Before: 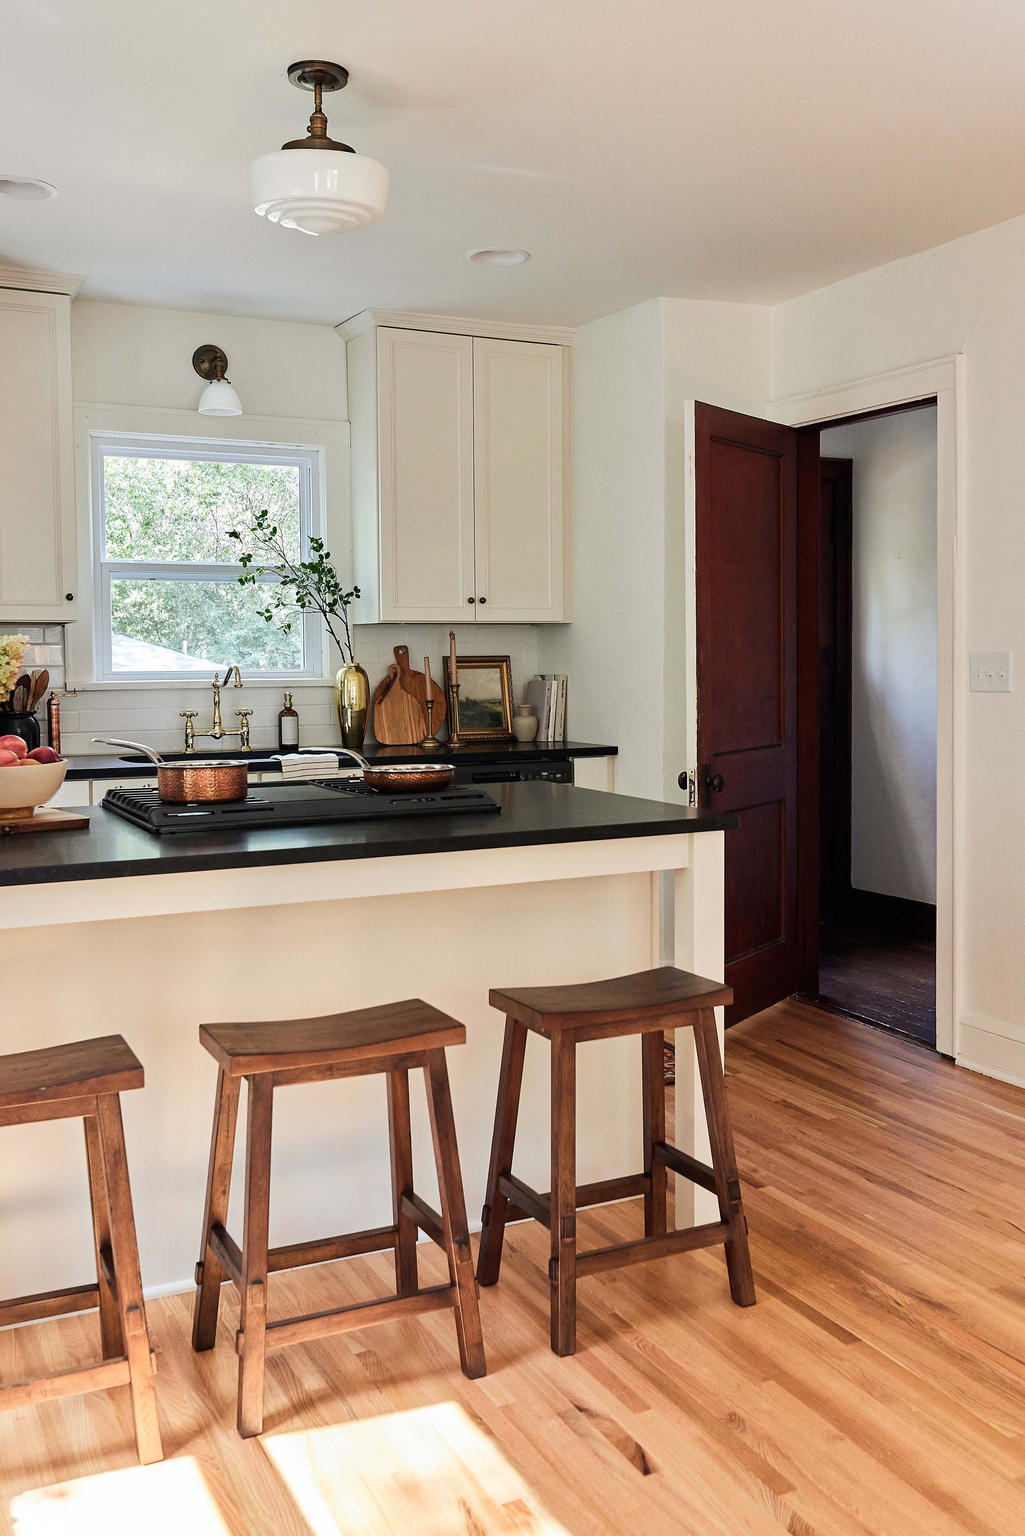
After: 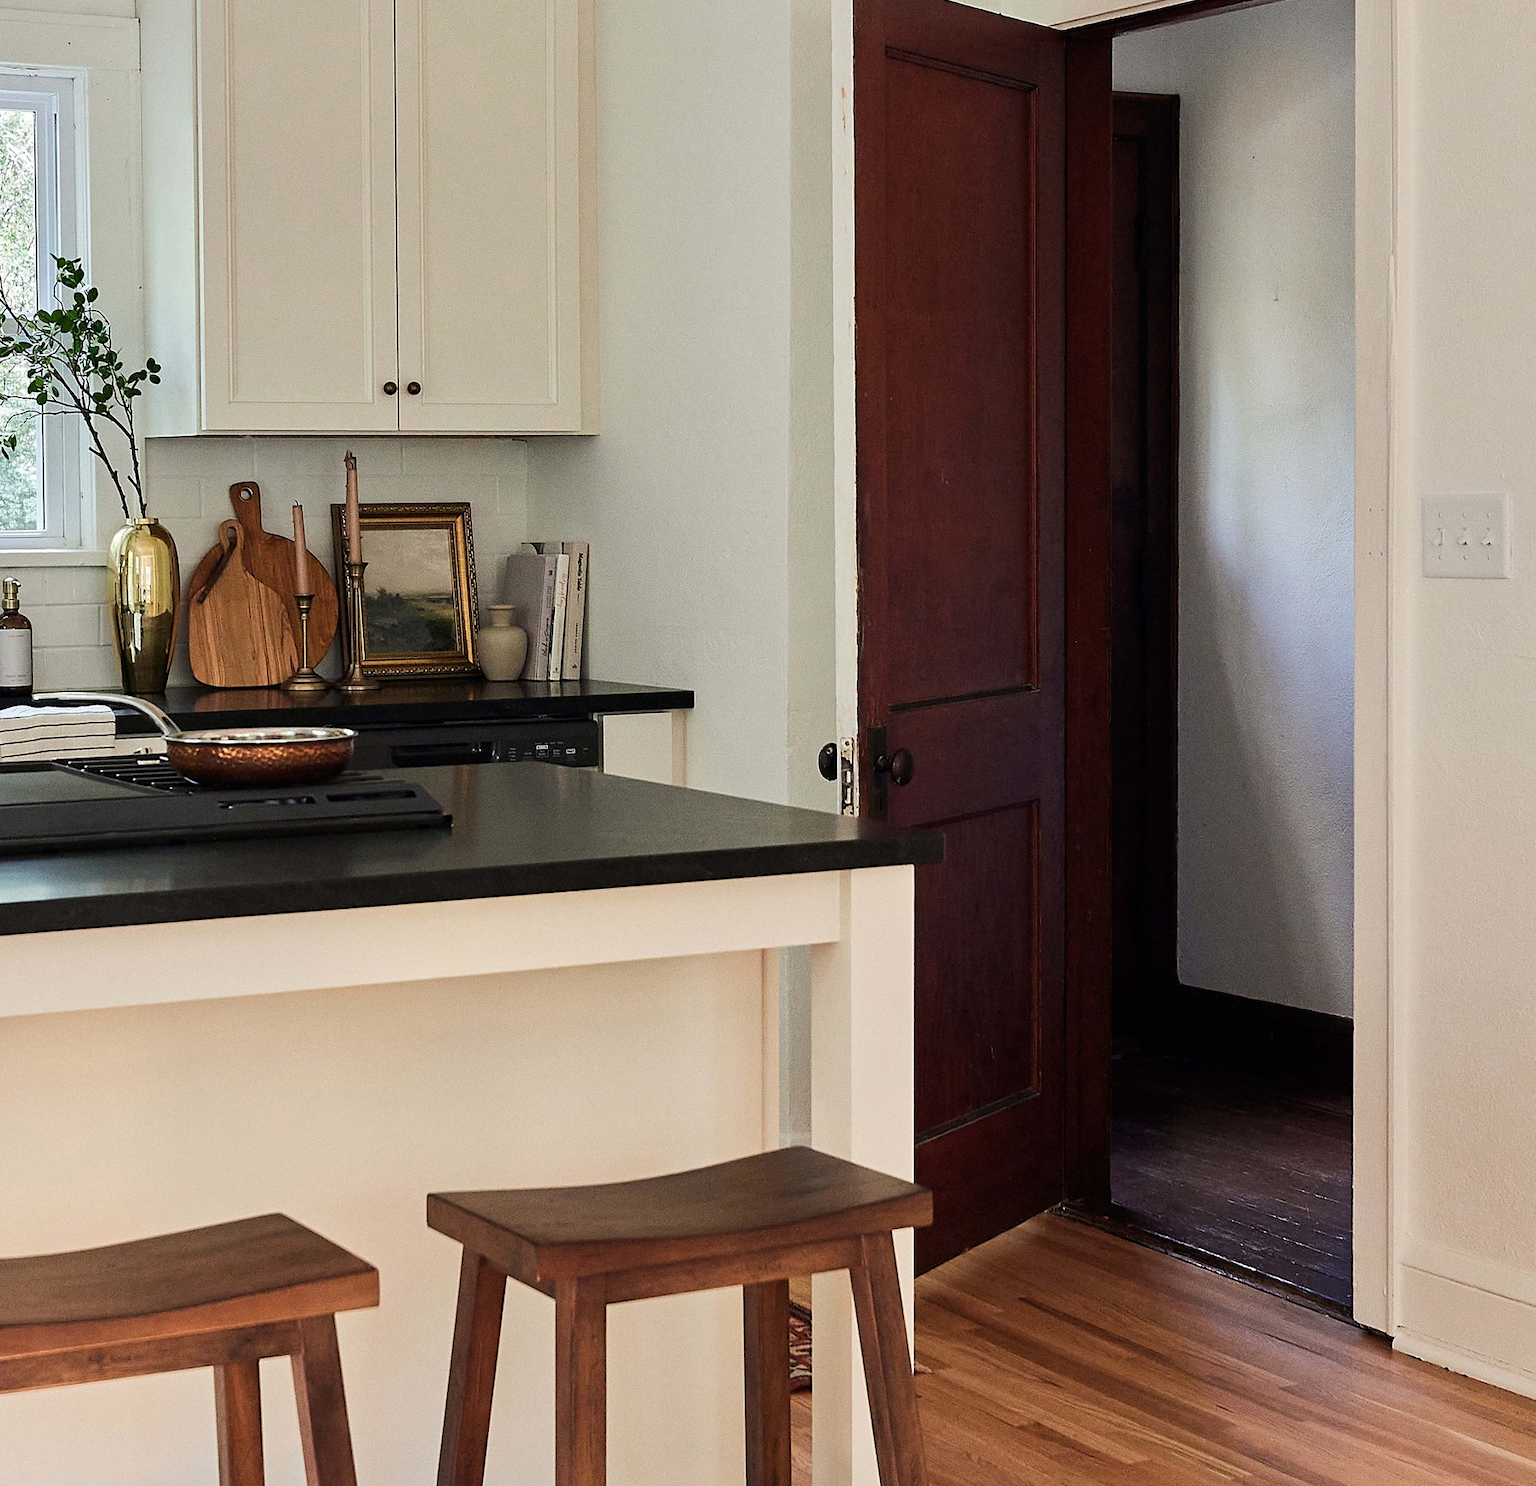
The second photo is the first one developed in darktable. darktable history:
crop and rotate: left 27.632%, top 26.919%, bottom 26.359%
